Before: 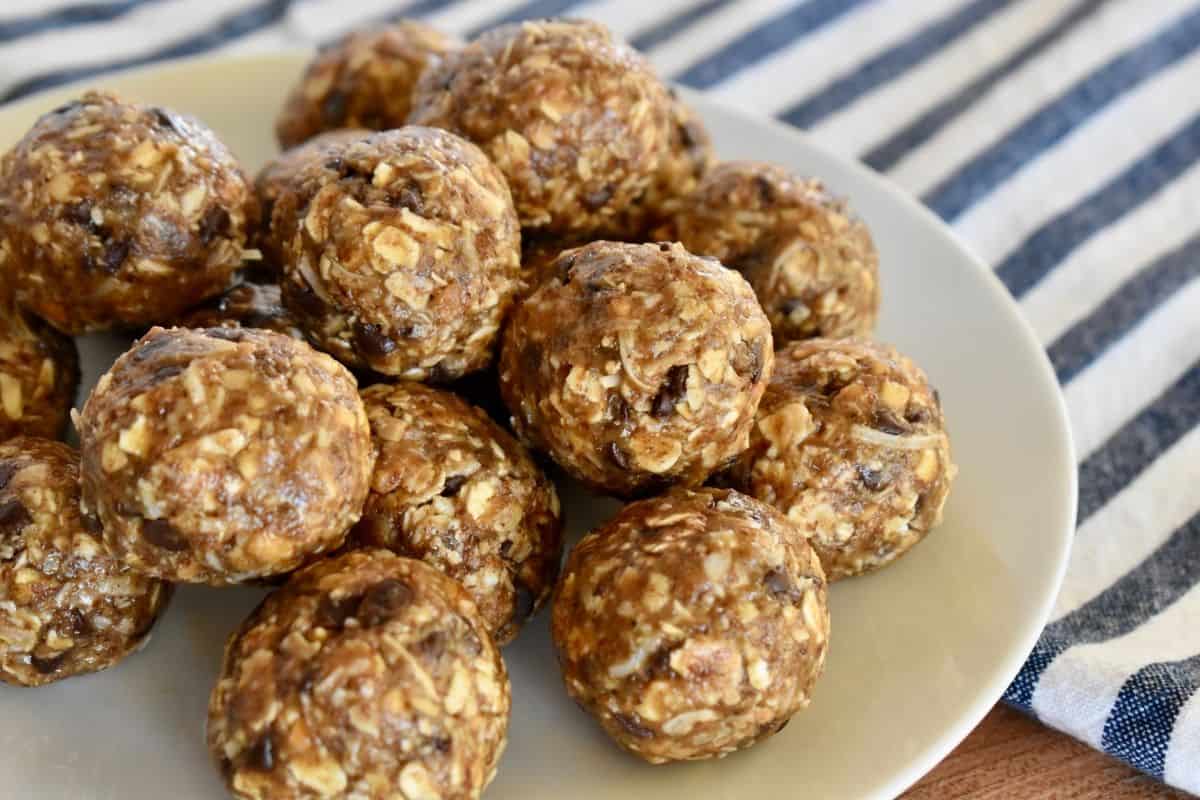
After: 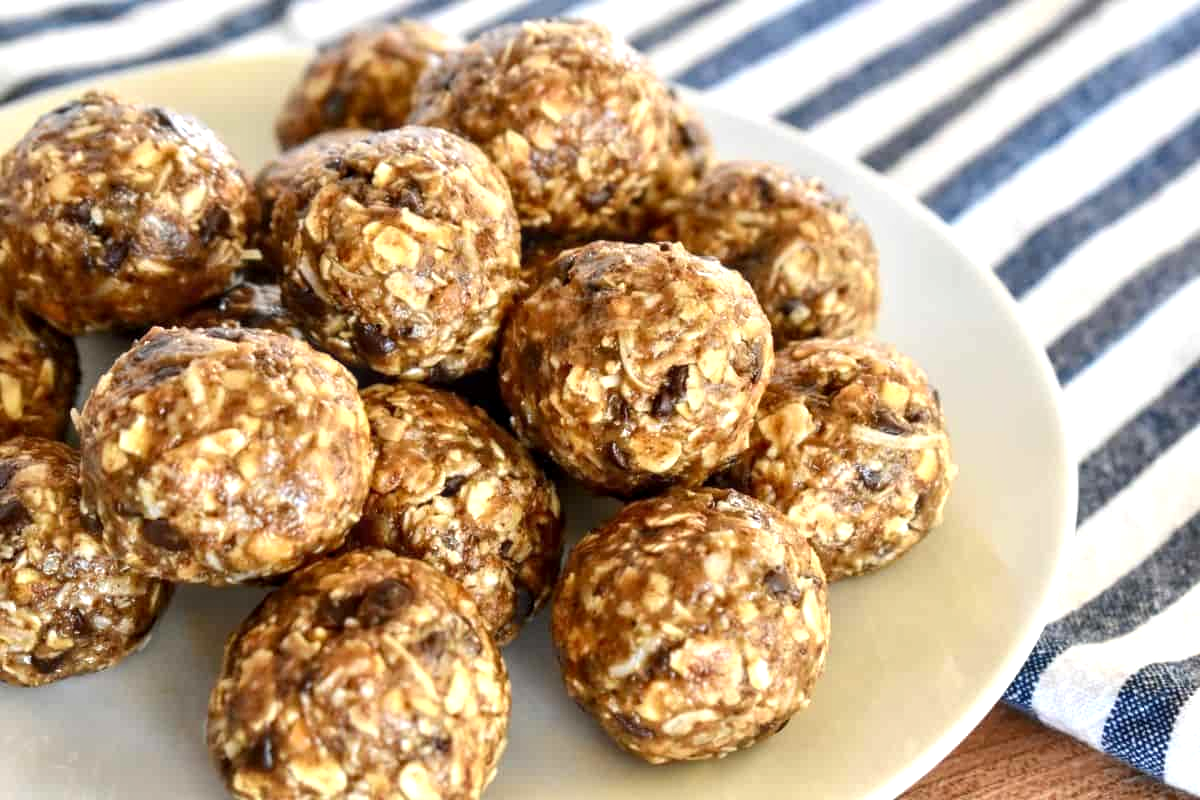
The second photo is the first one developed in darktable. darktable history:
exposure: exposure 0.6 EV, compensate highlight preservation false
contrast brightness saturation: contrast 0.07
local contrast: on, module defaults
